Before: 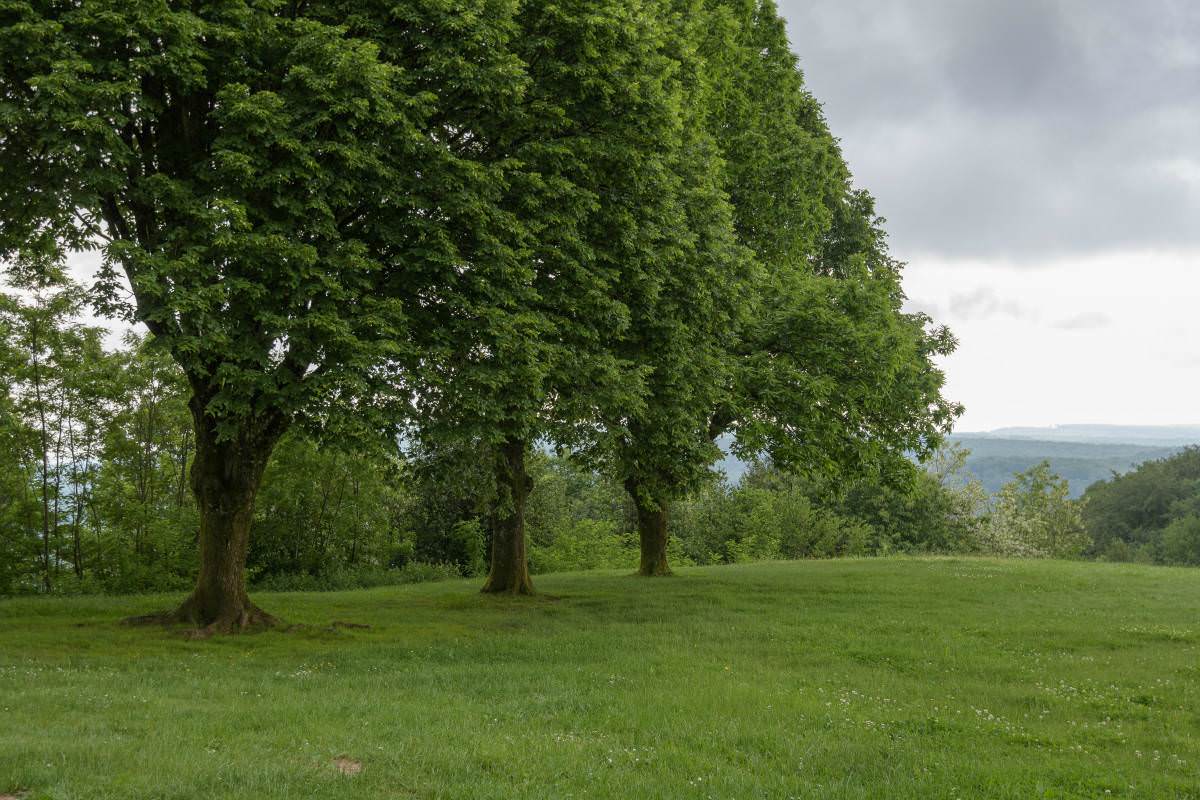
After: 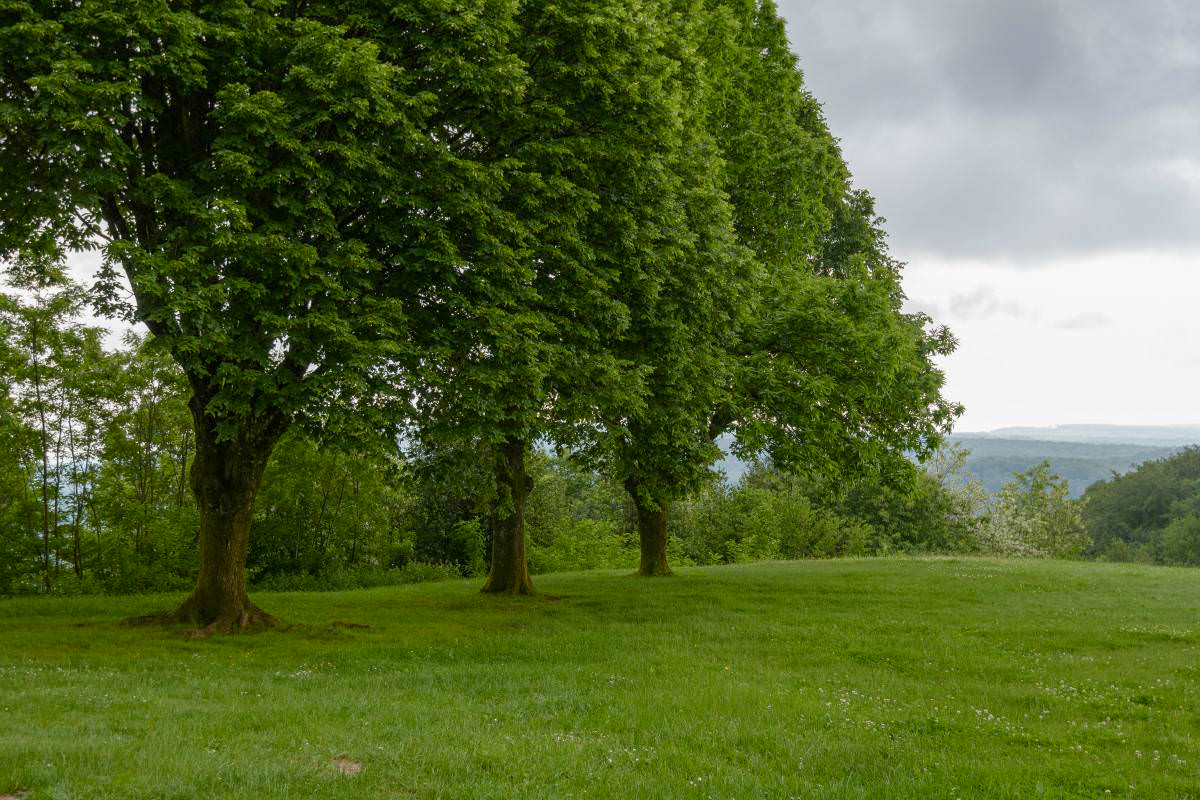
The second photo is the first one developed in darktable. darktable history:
color balance rgb: perceptual saturation grading › global saturation 25.72%, perceptual saturation grading › highlights -50.103%, perceptual saturation grading › shadows 30.165%
